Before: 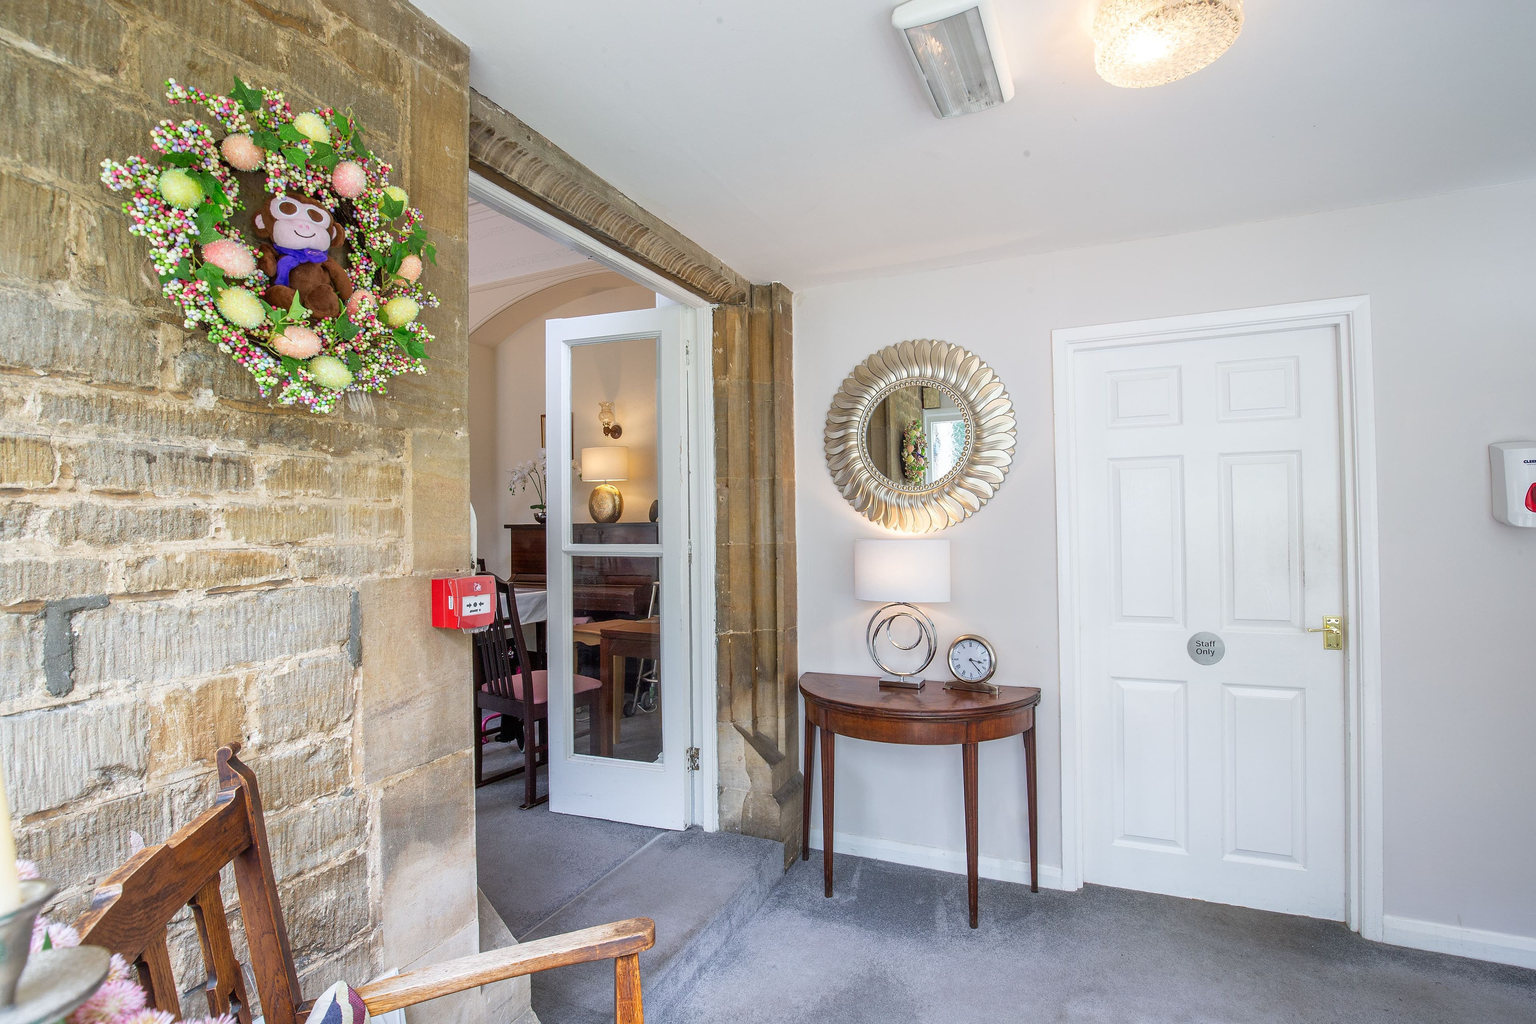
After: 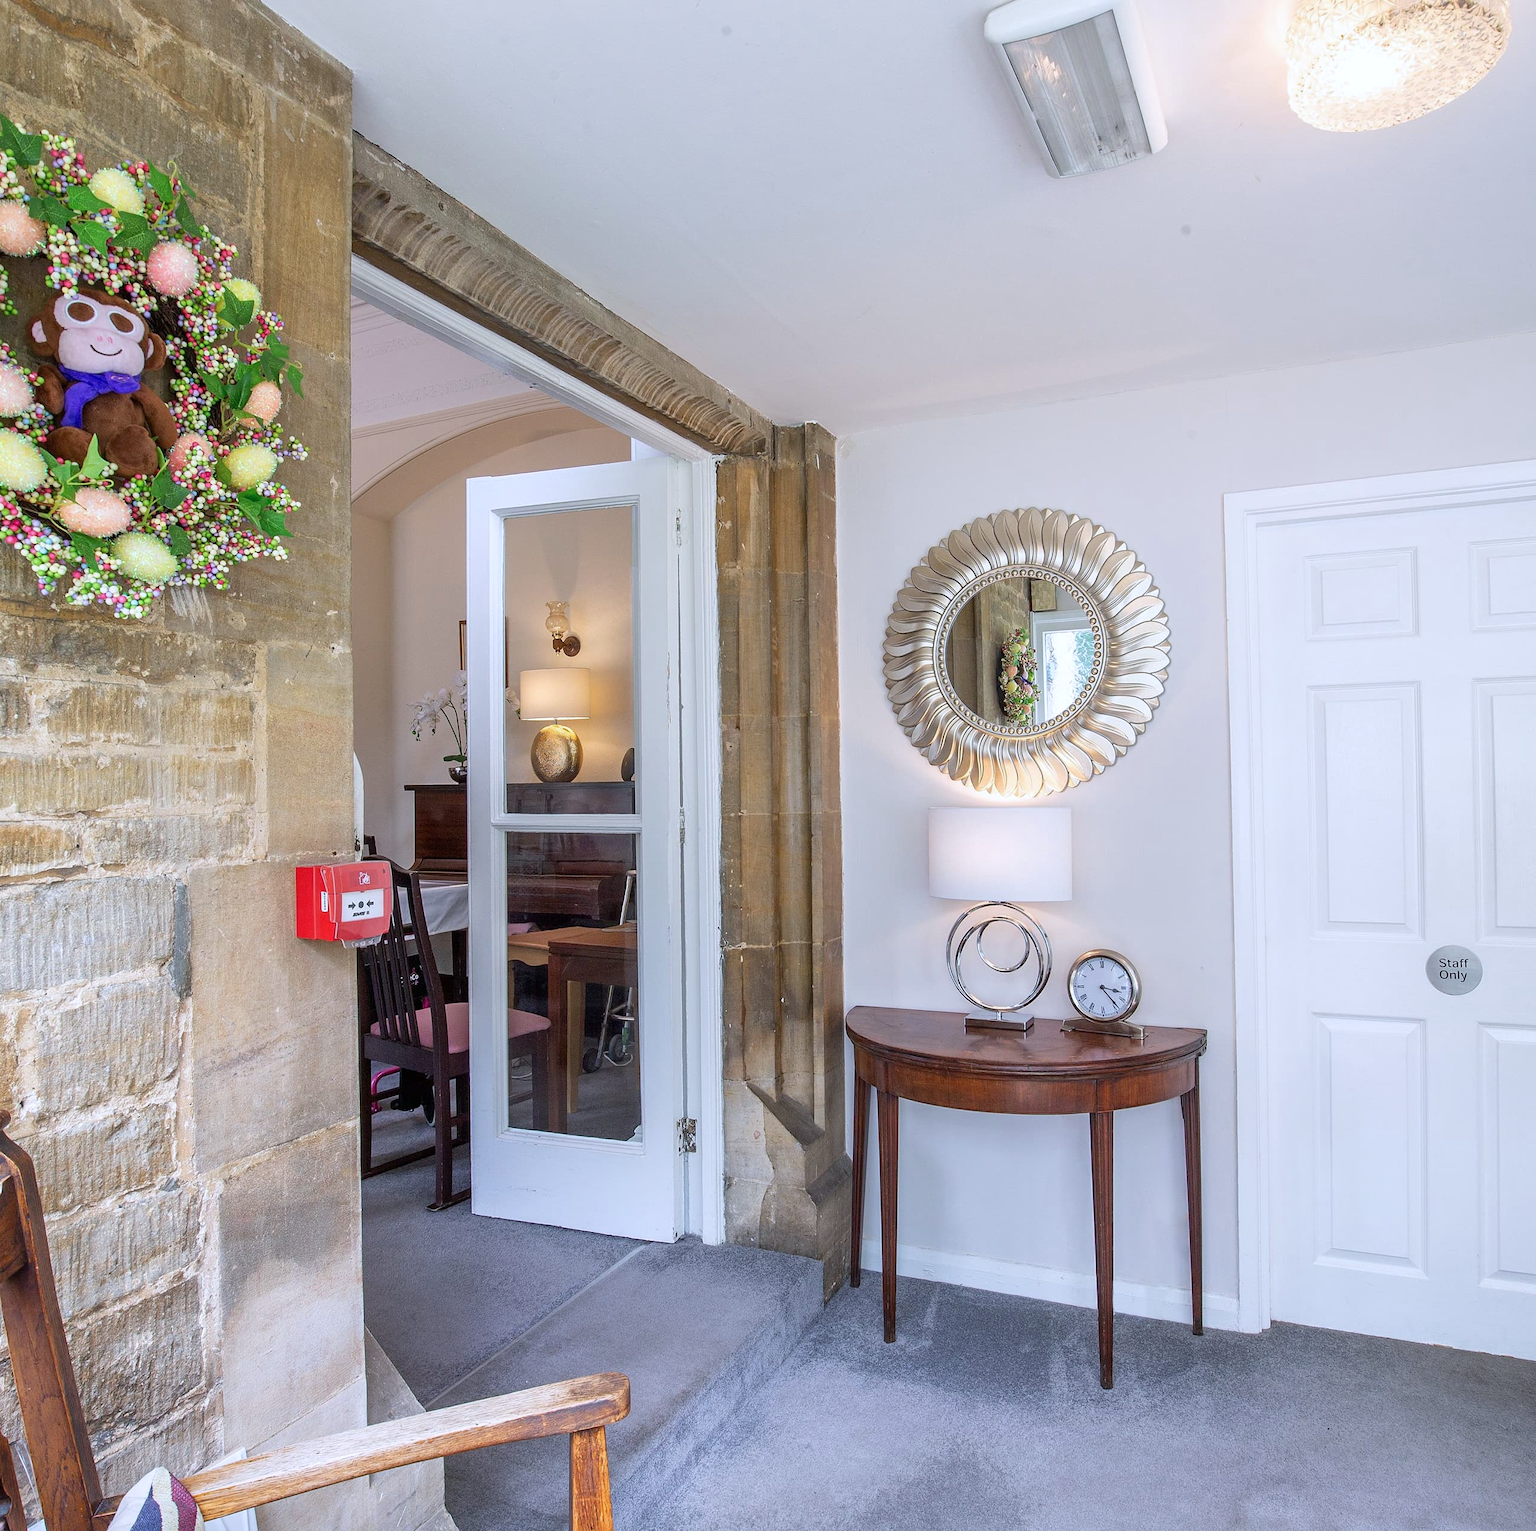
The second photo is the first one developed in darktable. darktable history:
crop and rotate: left 15.255%, right 17.882%
color calibration: illuminant as shot in camera, x 0.358, y 0.373, temperature 4628.91 K
